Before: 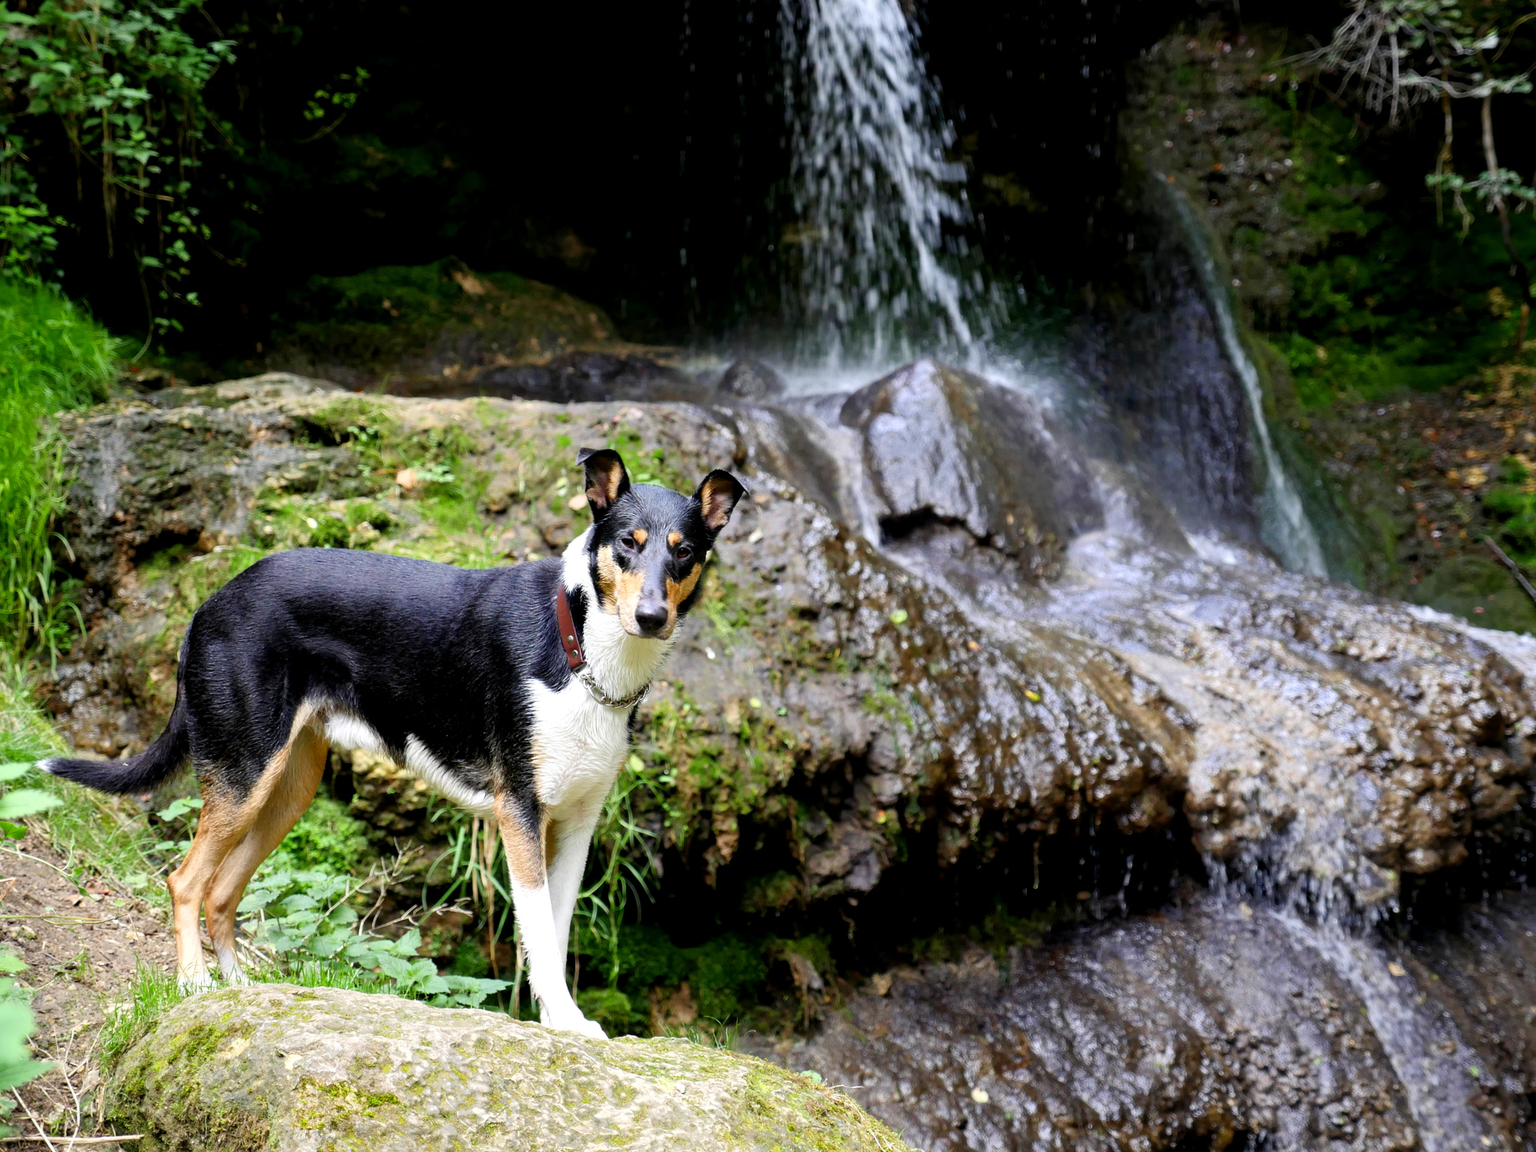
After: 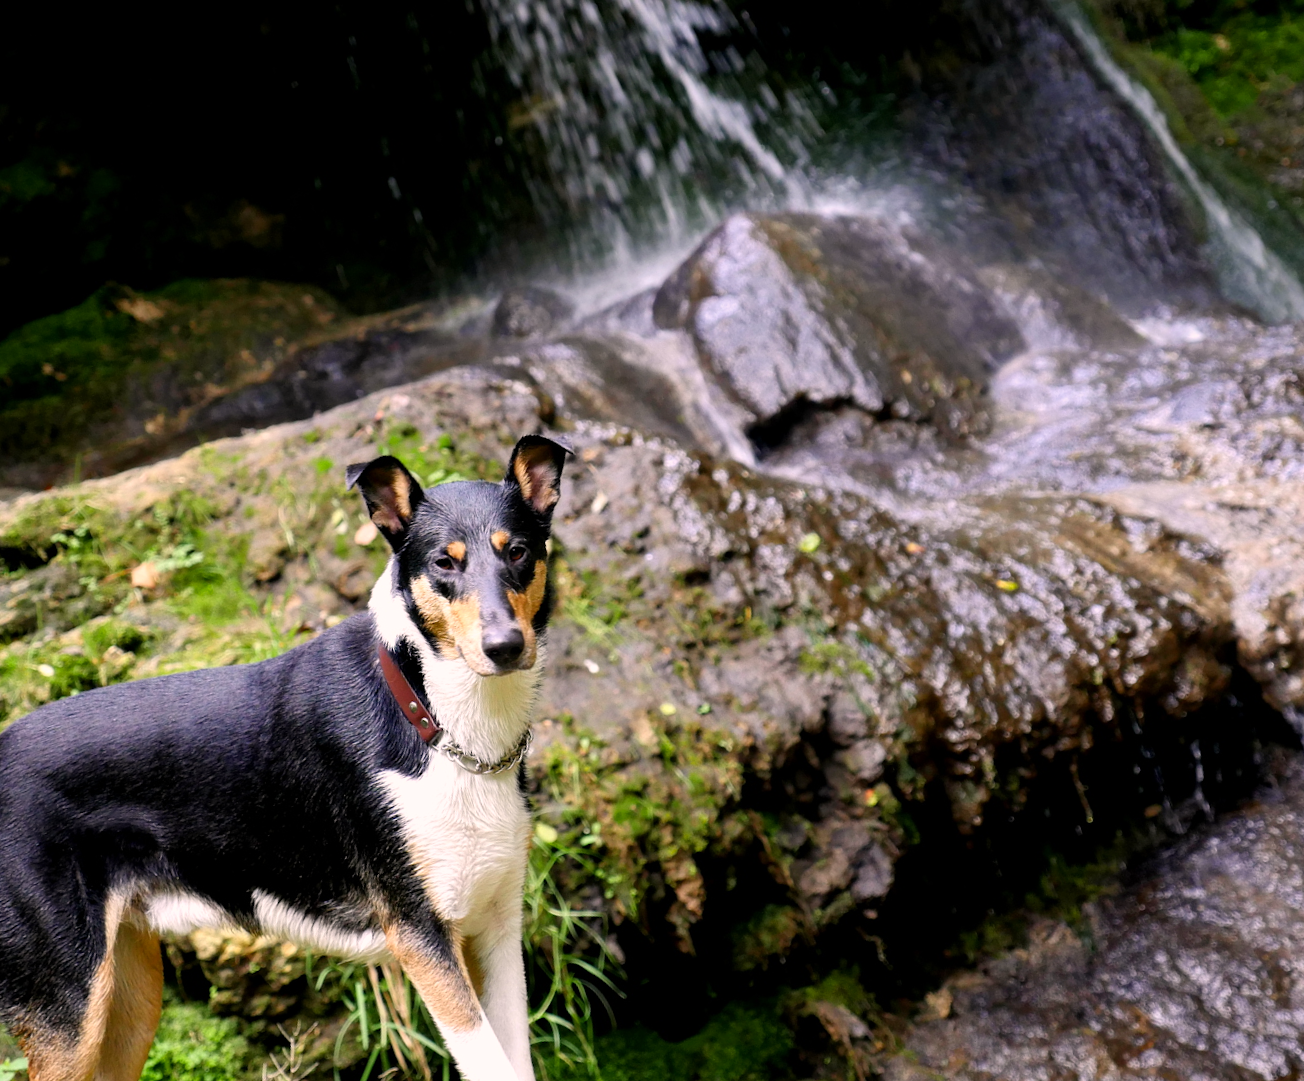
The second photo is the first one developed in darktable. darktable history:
crop and rotate: angle 18.52°, left 6.747%, right 3.792%, bottom 1.059%
color correction: highlights a* 8.11, highlights b* 4.21
